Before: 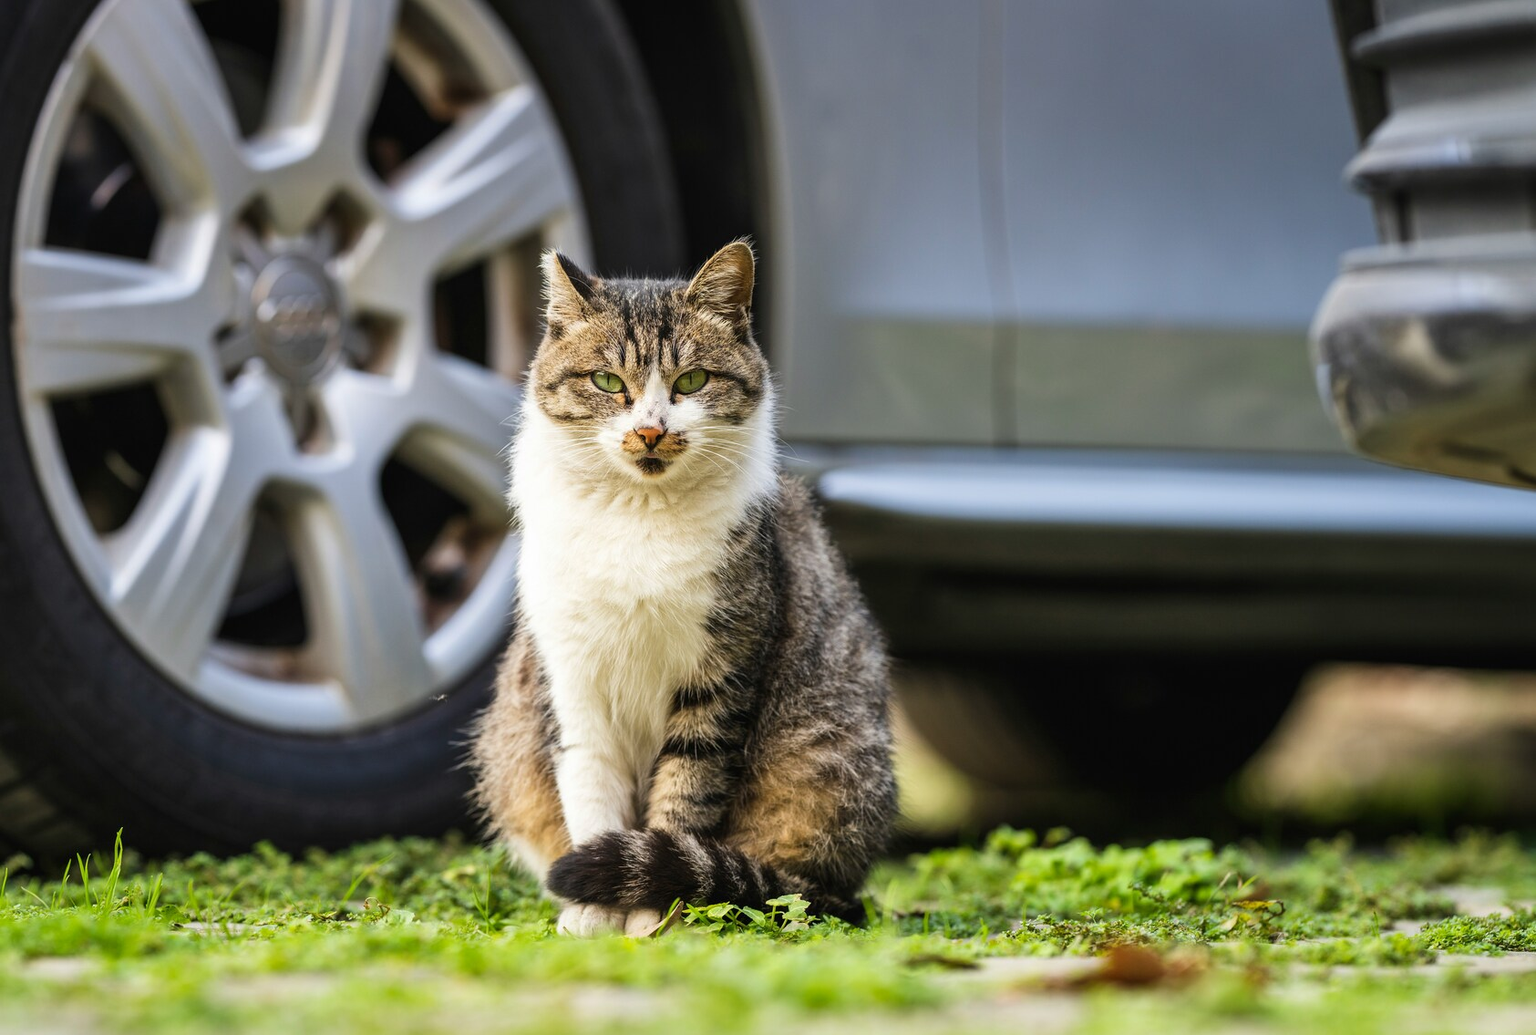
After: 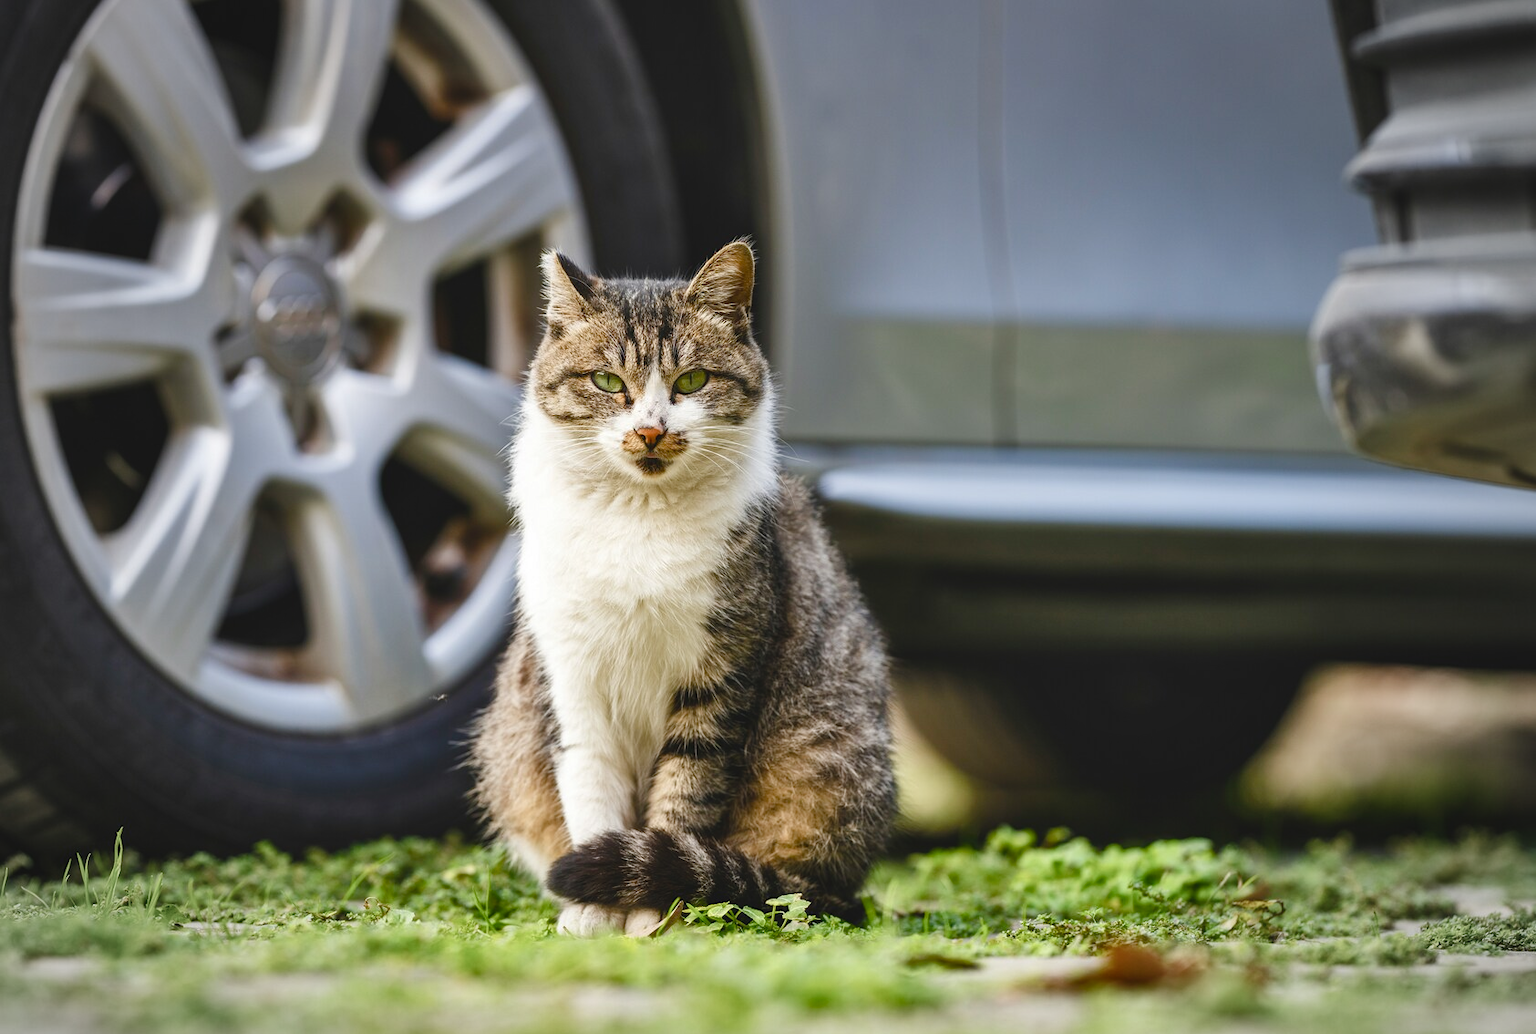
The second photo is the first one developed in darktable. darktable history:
shadows and highlights: soften with gaussian
vignetting: fall-off start 67.12%, brightness -0.262, width/height ratio 1.015, unbound false
color balance rgb: power › hue 174.19°, global offset › luminance 0.685%, perceptual saturation grading › global saturation 20%, perceptual saturation grading › highlights -50.107%, perceptual saturation grading › shadows 31.128%
